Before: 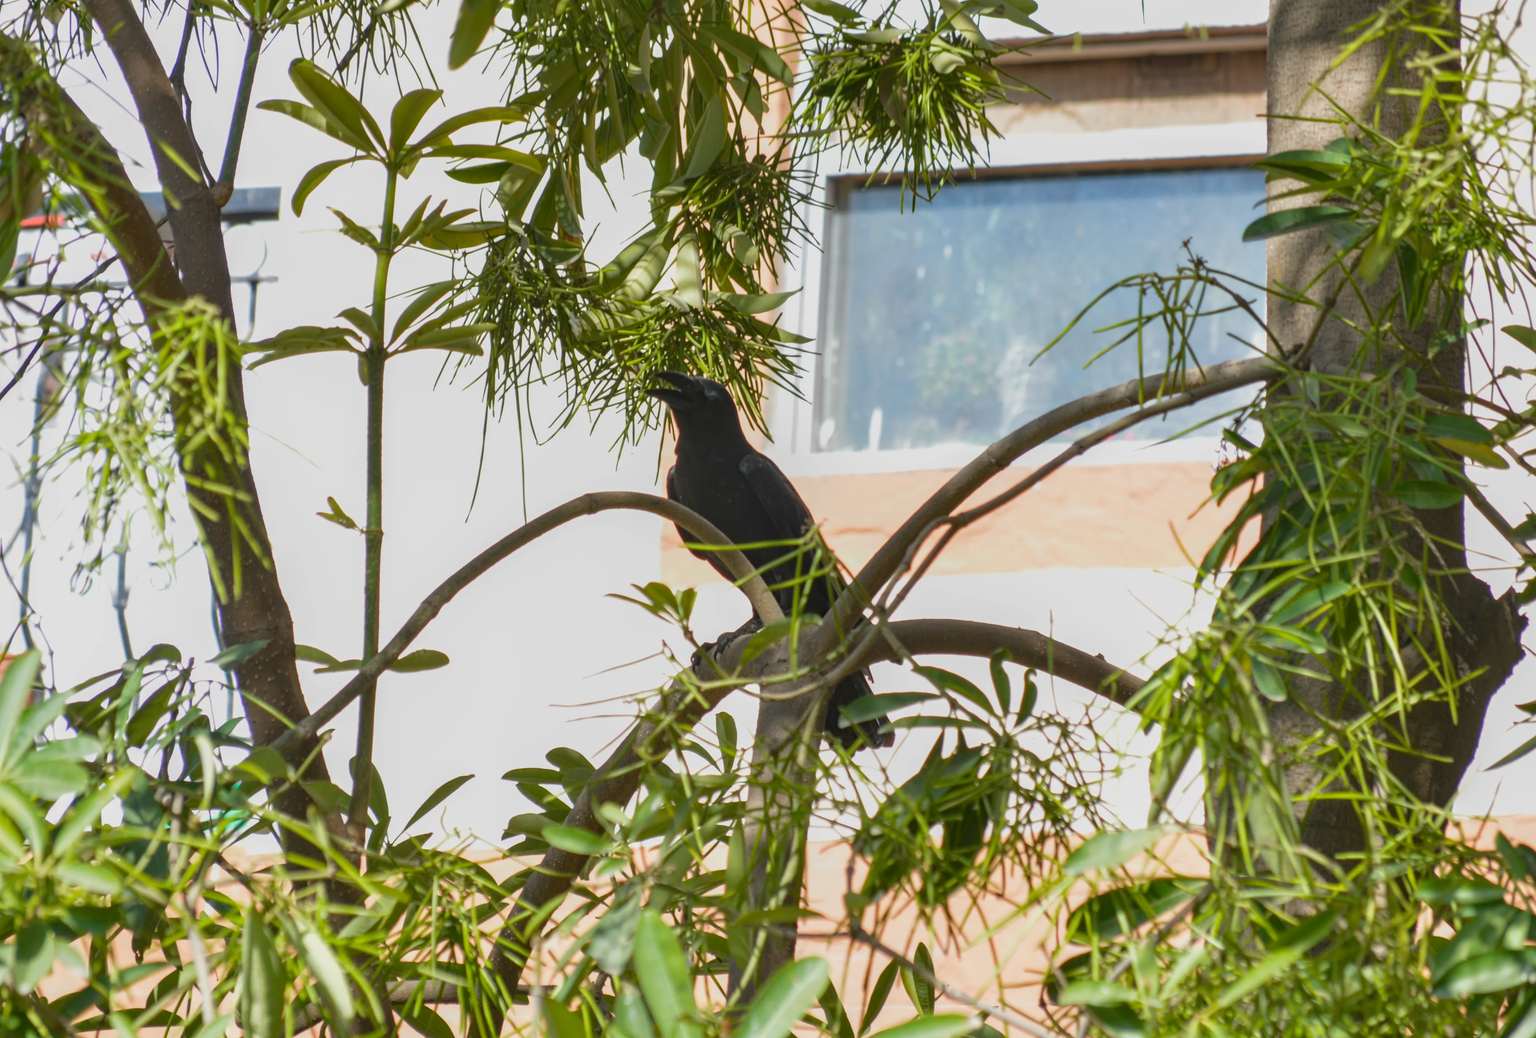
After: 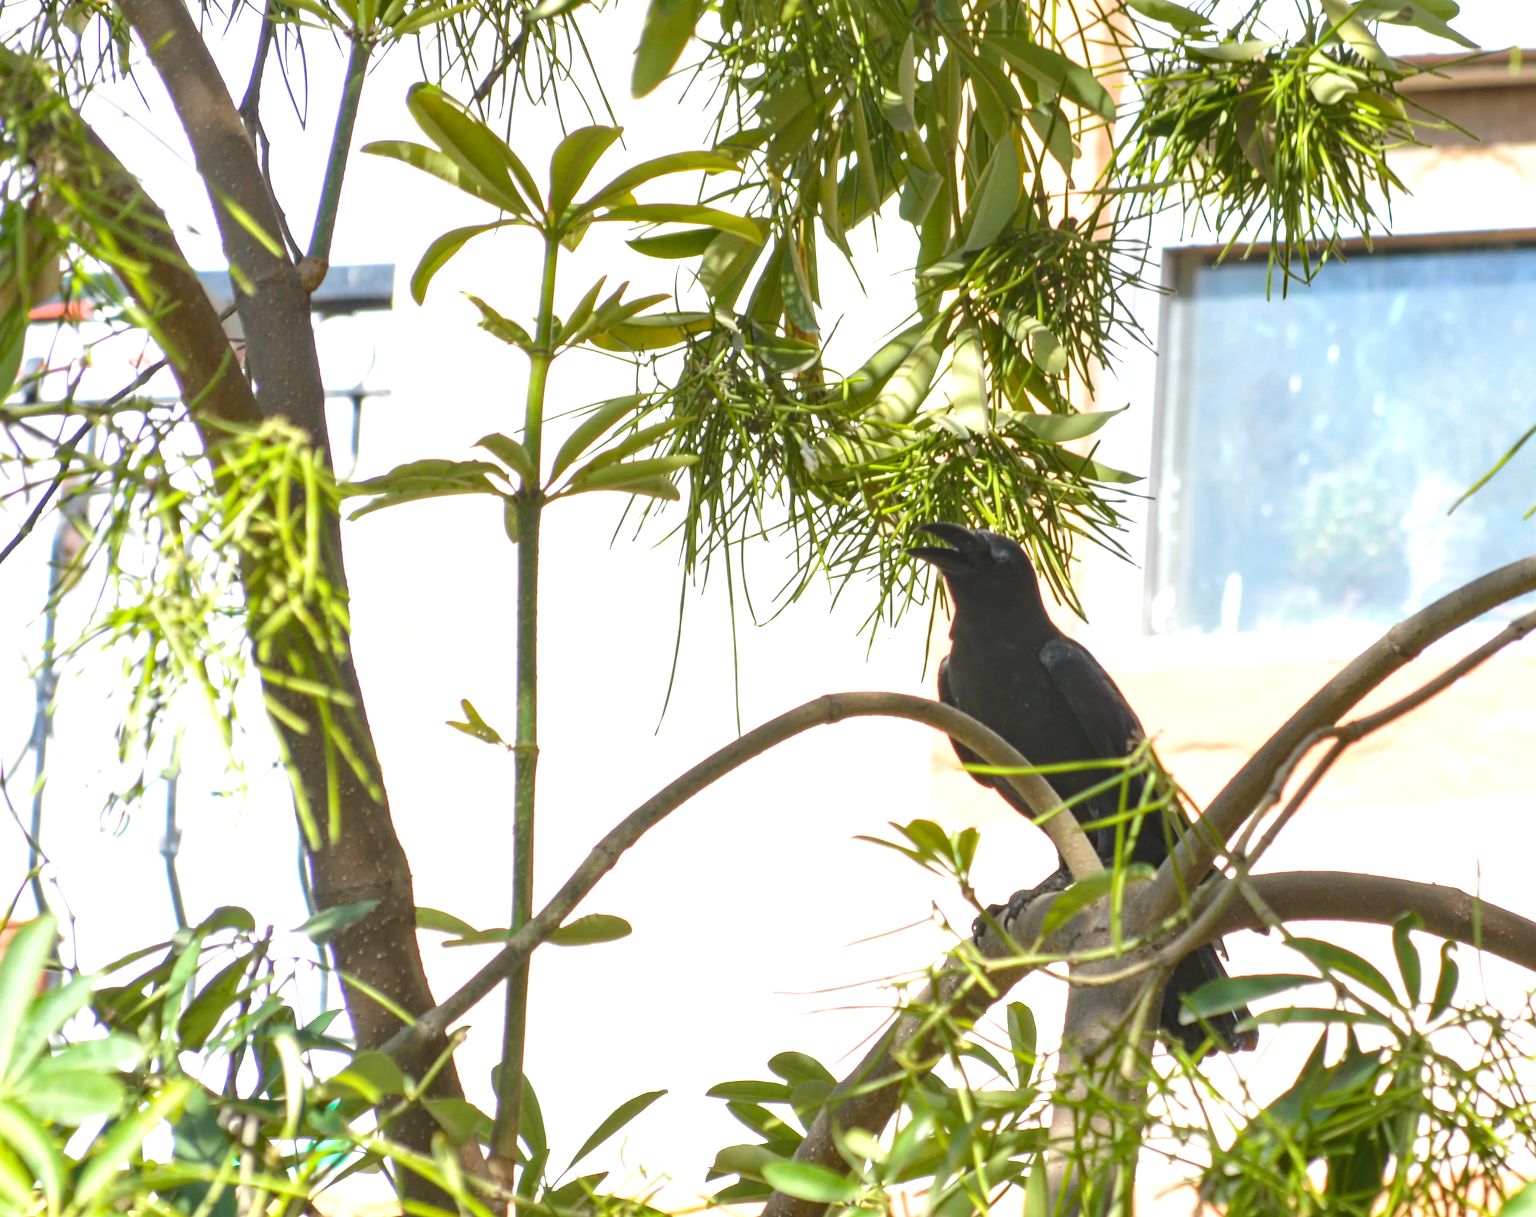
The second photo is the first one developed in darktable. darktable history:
crop: right 28.885%, bottom 16.626%
exposure: exposure 0.943 EV, compensate highlight preservation false
